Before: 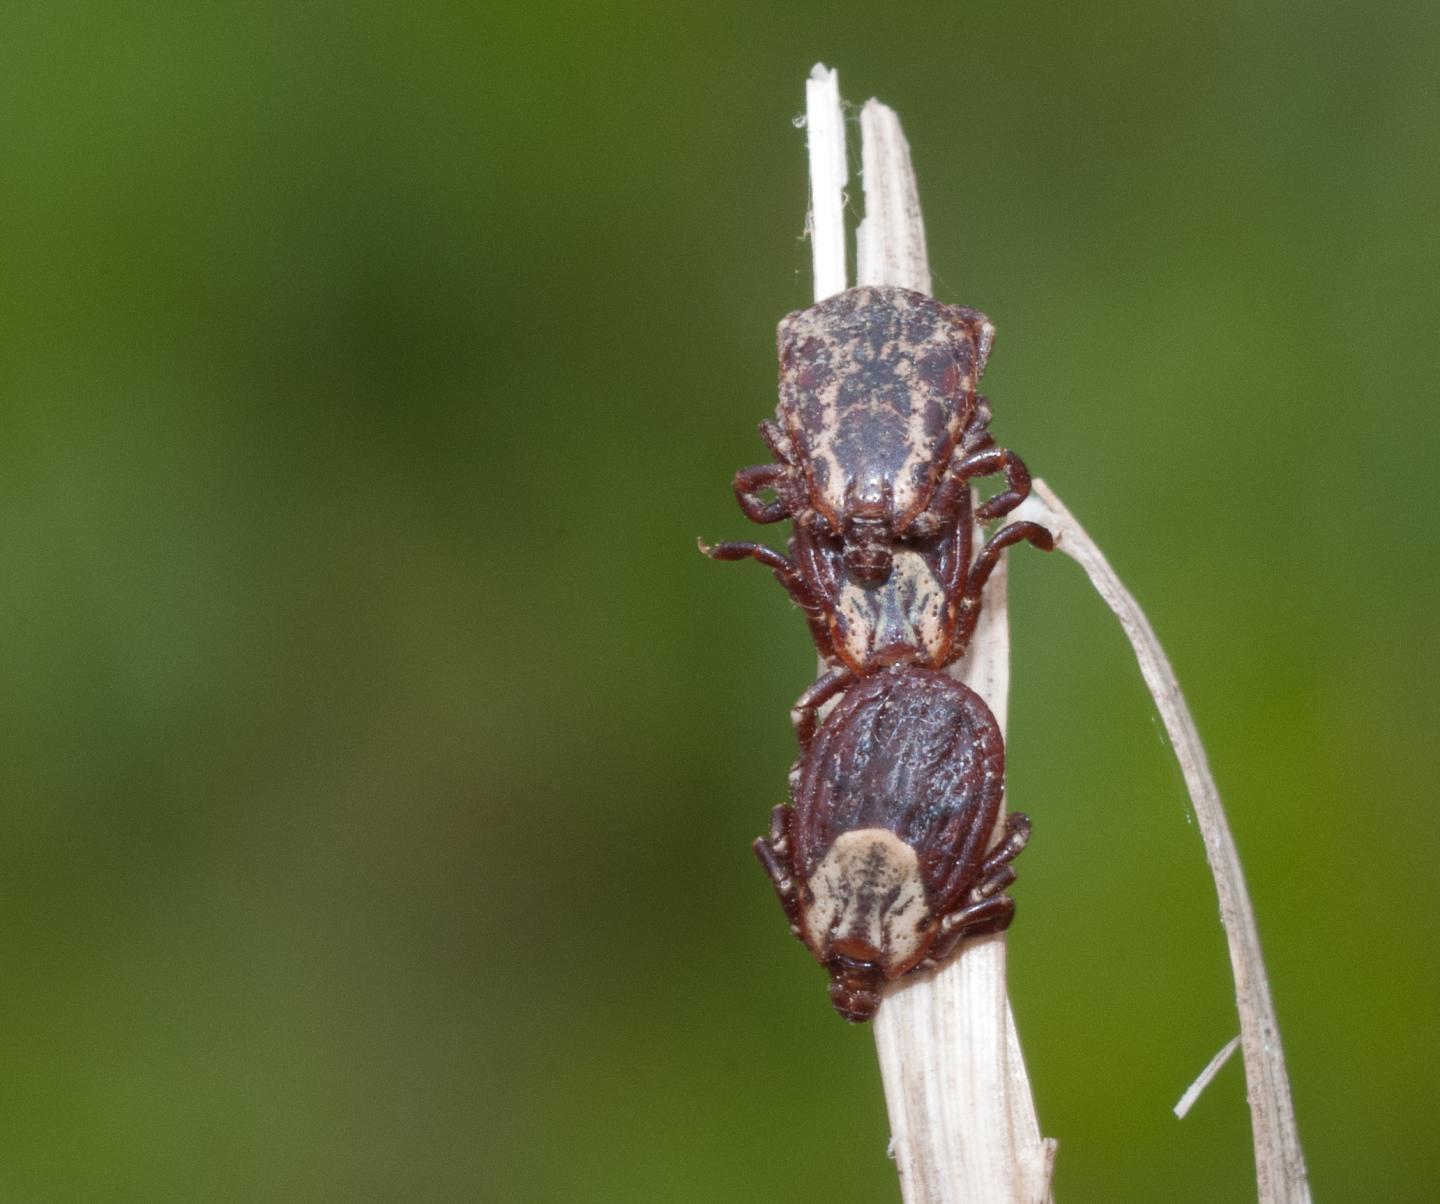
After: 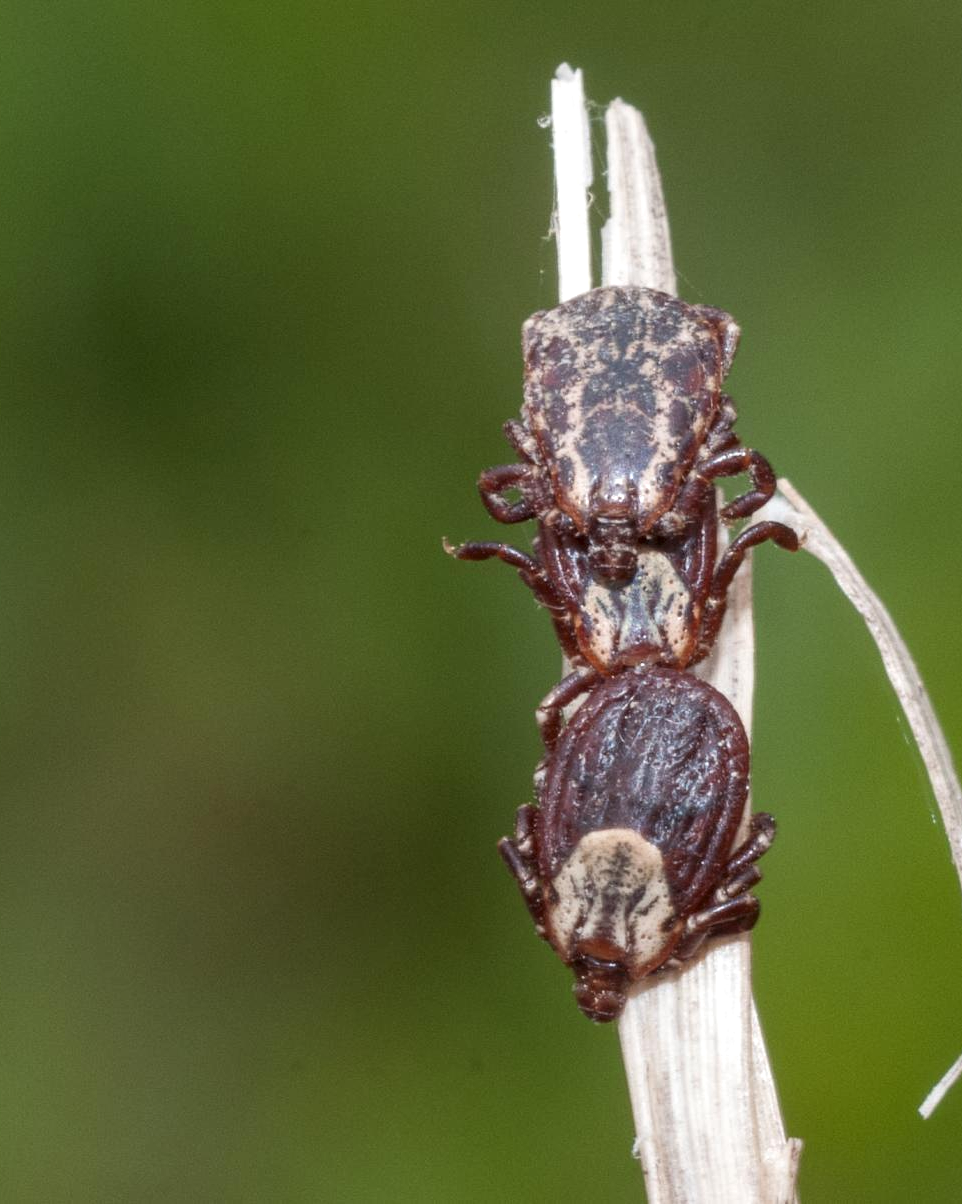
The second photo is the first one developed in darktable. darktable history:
local contrast: detail 130%
crop and rotate: left 17.732%, right 15.423%
